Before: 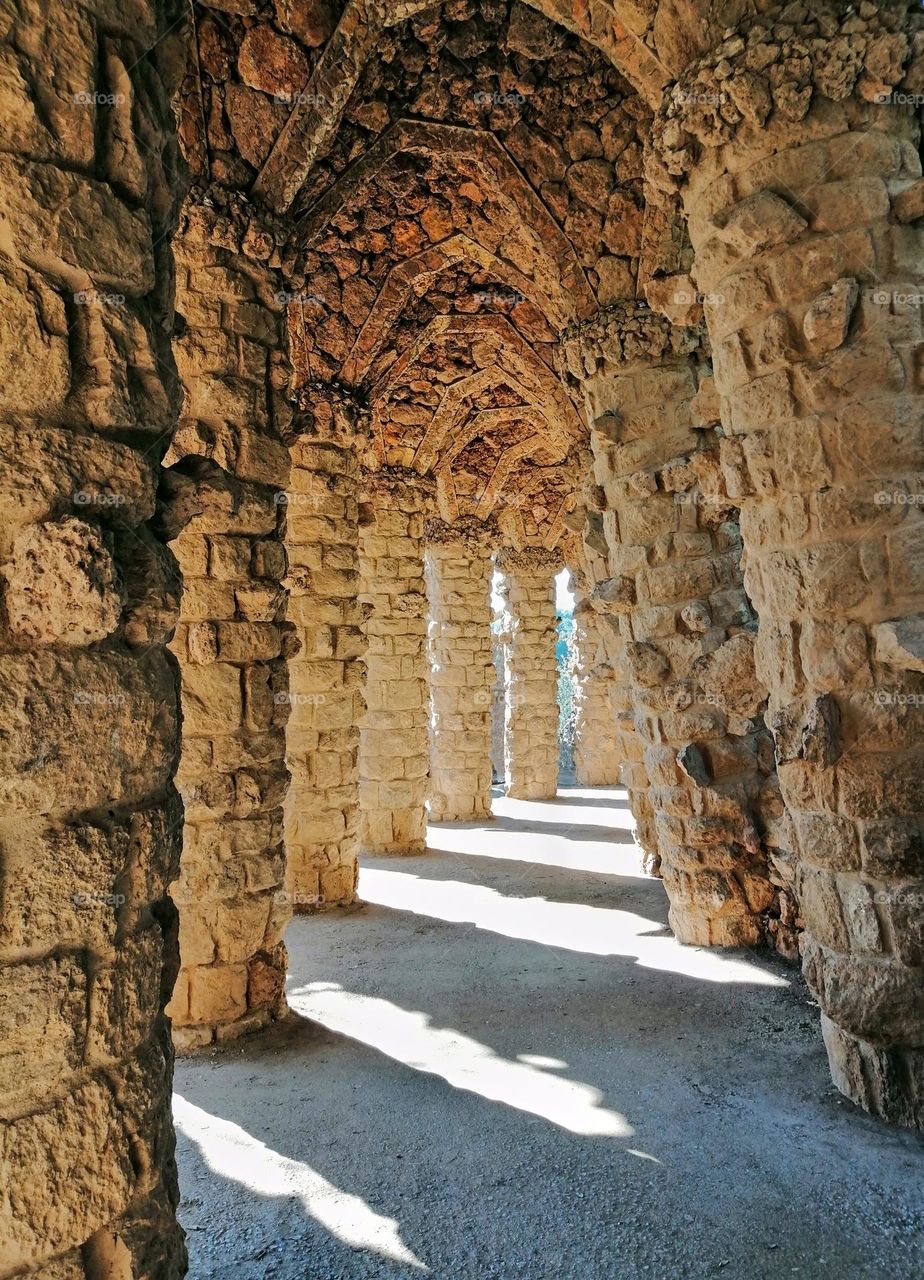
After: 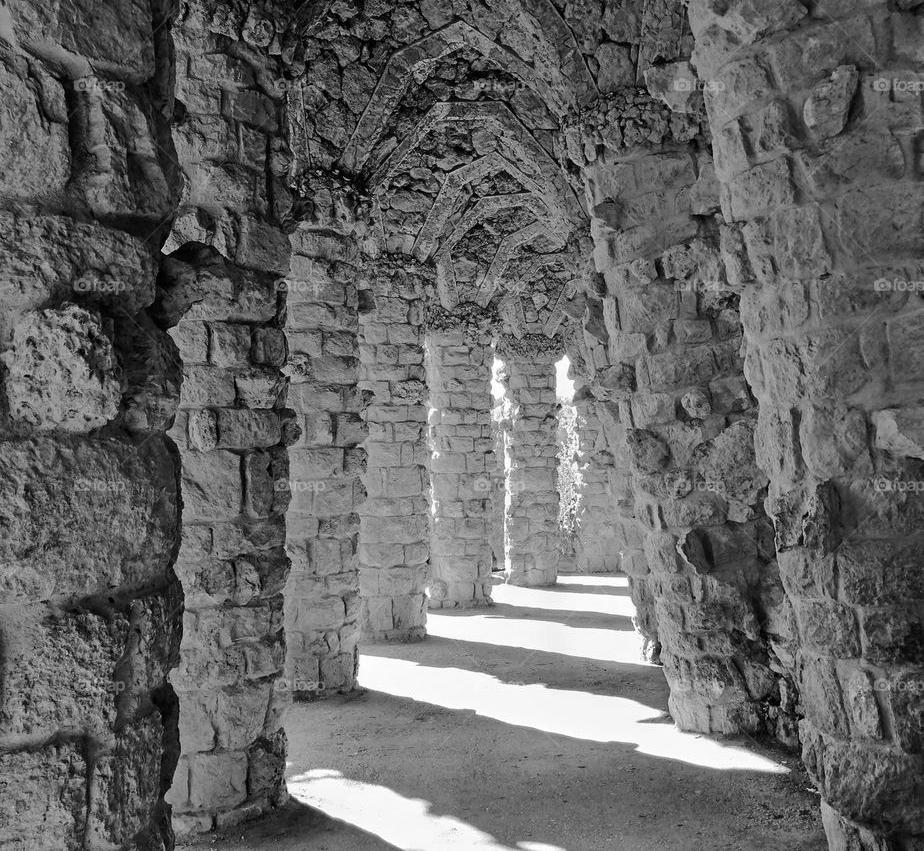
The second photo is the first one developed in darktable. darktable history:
crop: top 16.688%, bottom 16.779%
color calibration: output gray [0.18, 0.41, 0.41, 0], illuminant as shot in camera, x 0.365, y 0.378, temperature 4423.31 K
